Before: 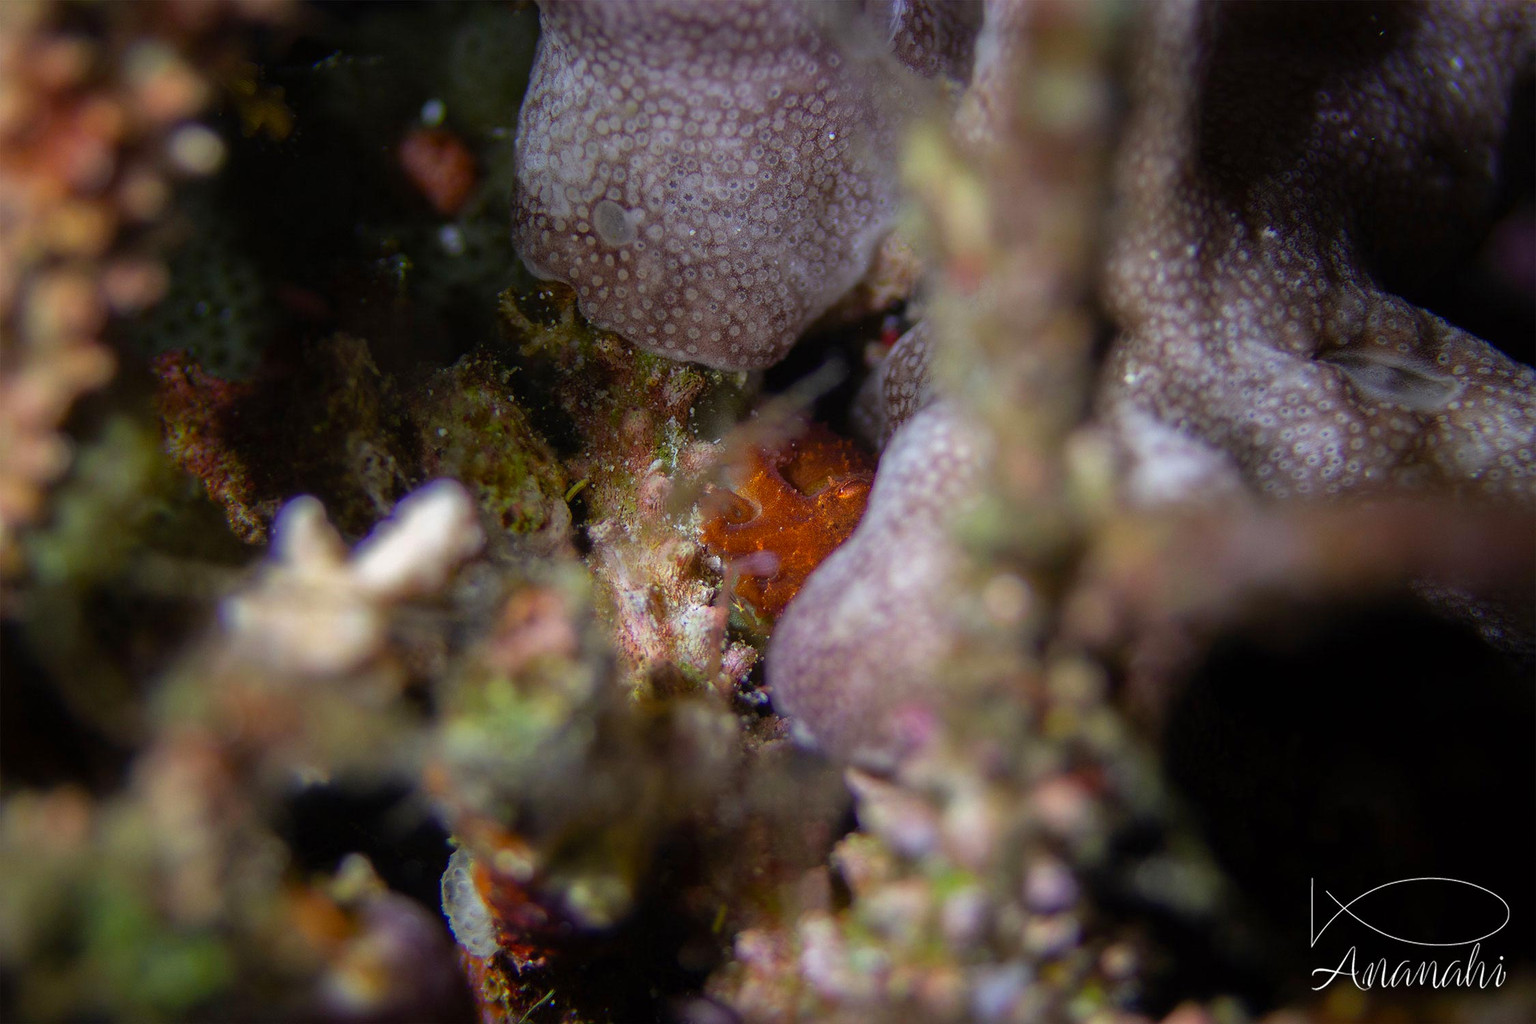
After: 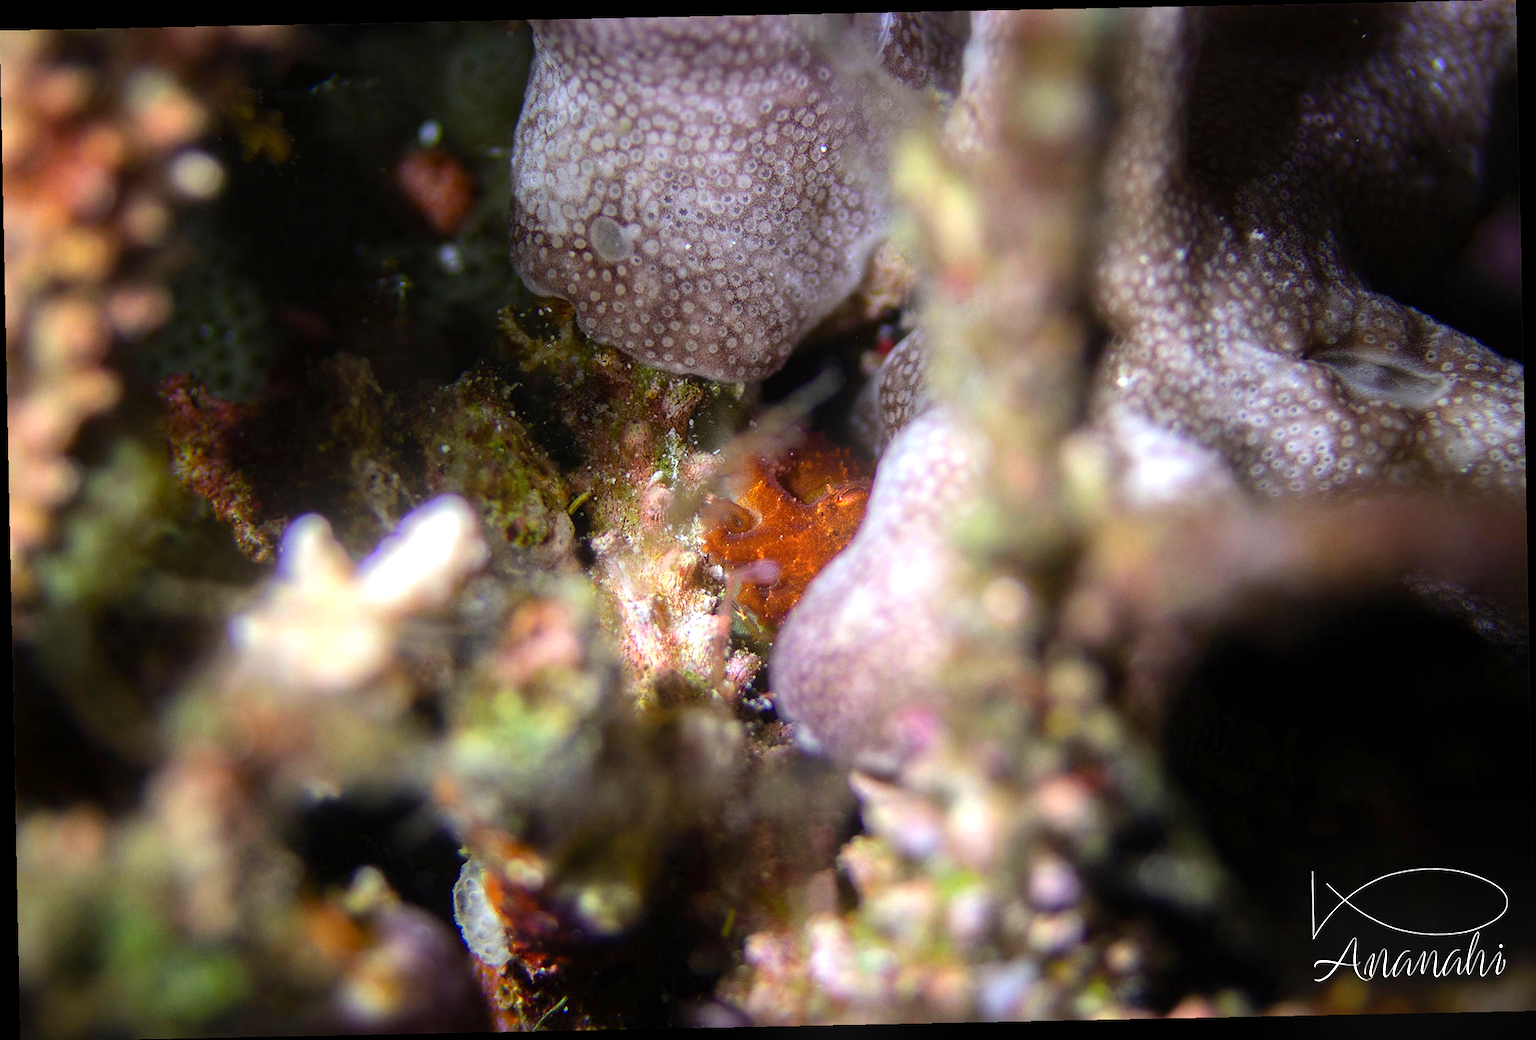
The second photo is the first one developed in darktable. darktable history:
rotate and perspective: rotation -1.17°, automatic cropping off
bloom: size 15%, threshold 97%, strength 7%
tone equalizer: -8 EV -0.417 EV, -7 EV -0.389 EV, -6 EV -0.333 EV, -5 EV -0.222 EV, -3 EV 0.222 EV, -2 EV 0.333 EV, -1 EV 0.389 EV, +0 EV 0.417 EV, edges refinement/feathering 500, mask exposure compensation -1.57 EV, preserve details no
exposure: exposure 0.661 EV, compensate highlight preservation false
